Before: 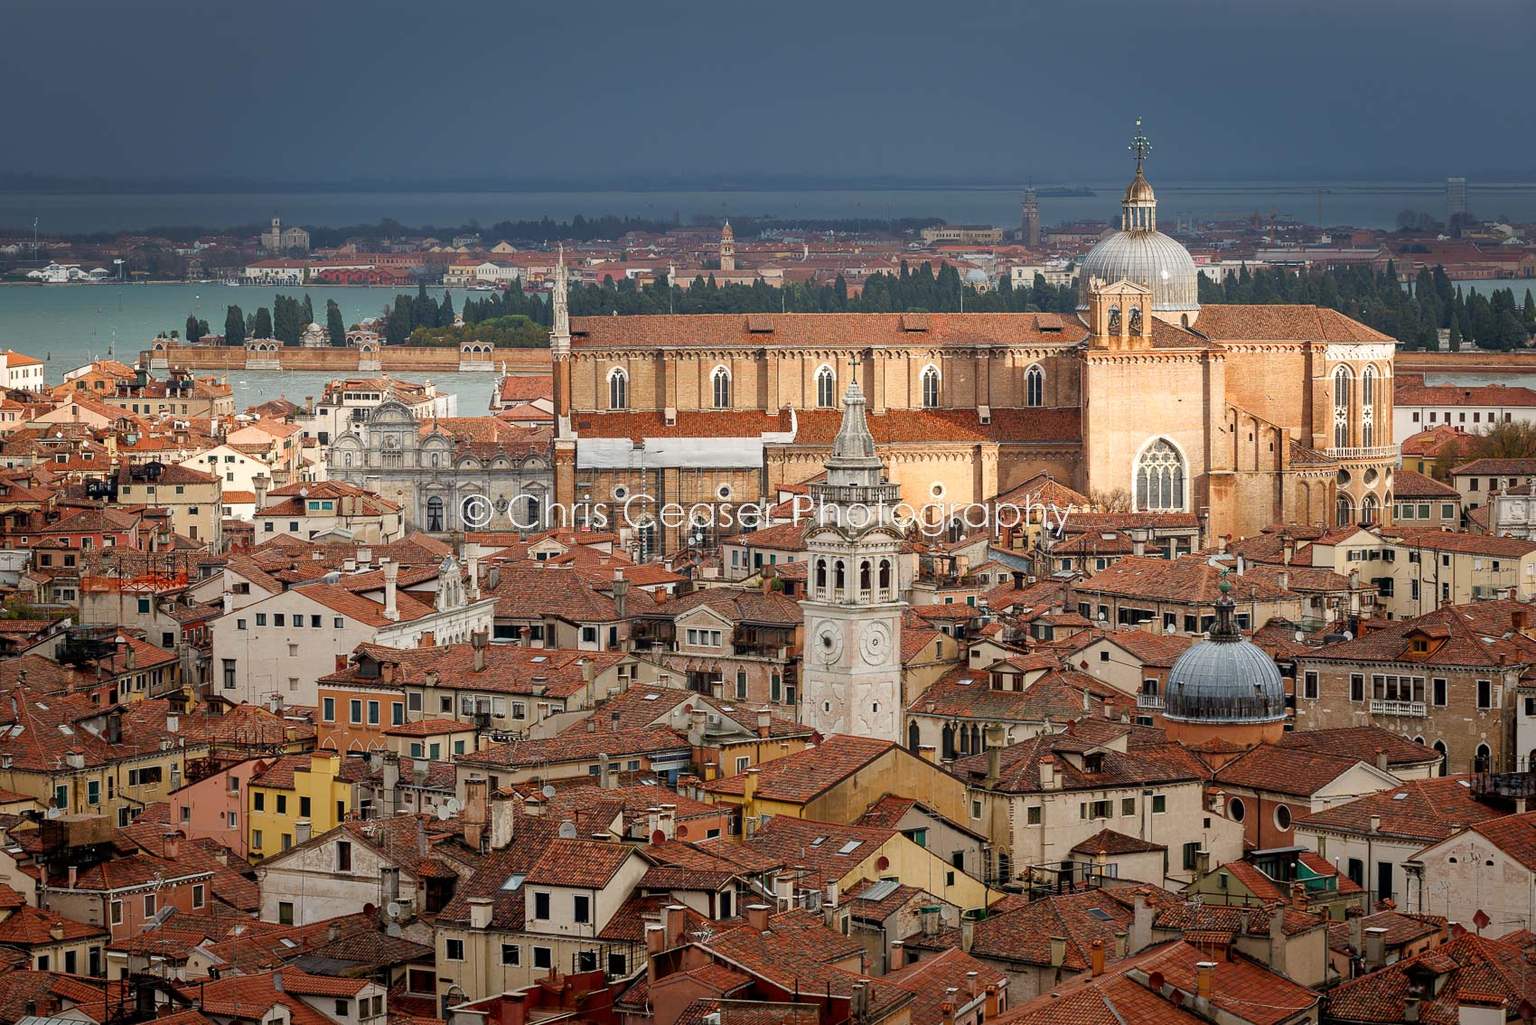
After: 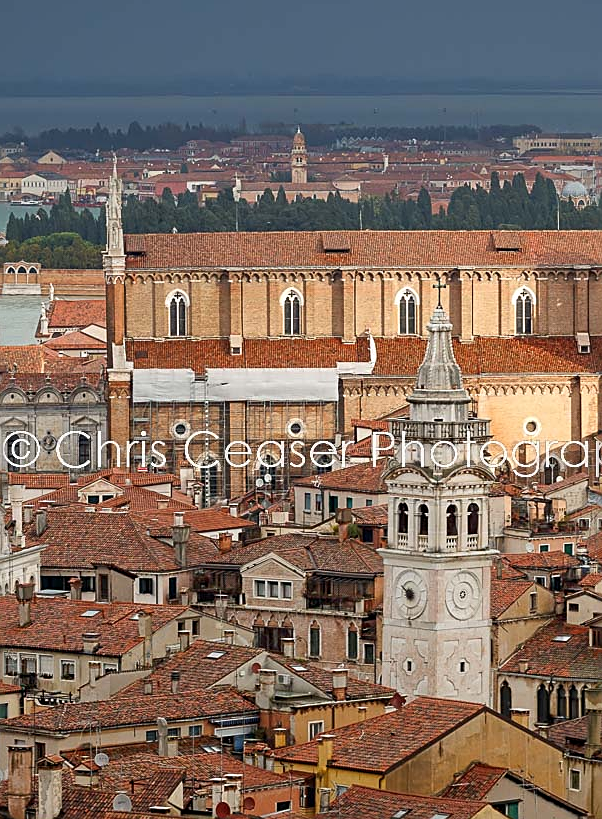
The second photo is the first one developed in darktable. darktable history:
sharpen: on, module defaults
crop and rotate: left 29.839%, top 10.379%, right 34.73%, bottom 17.35%
